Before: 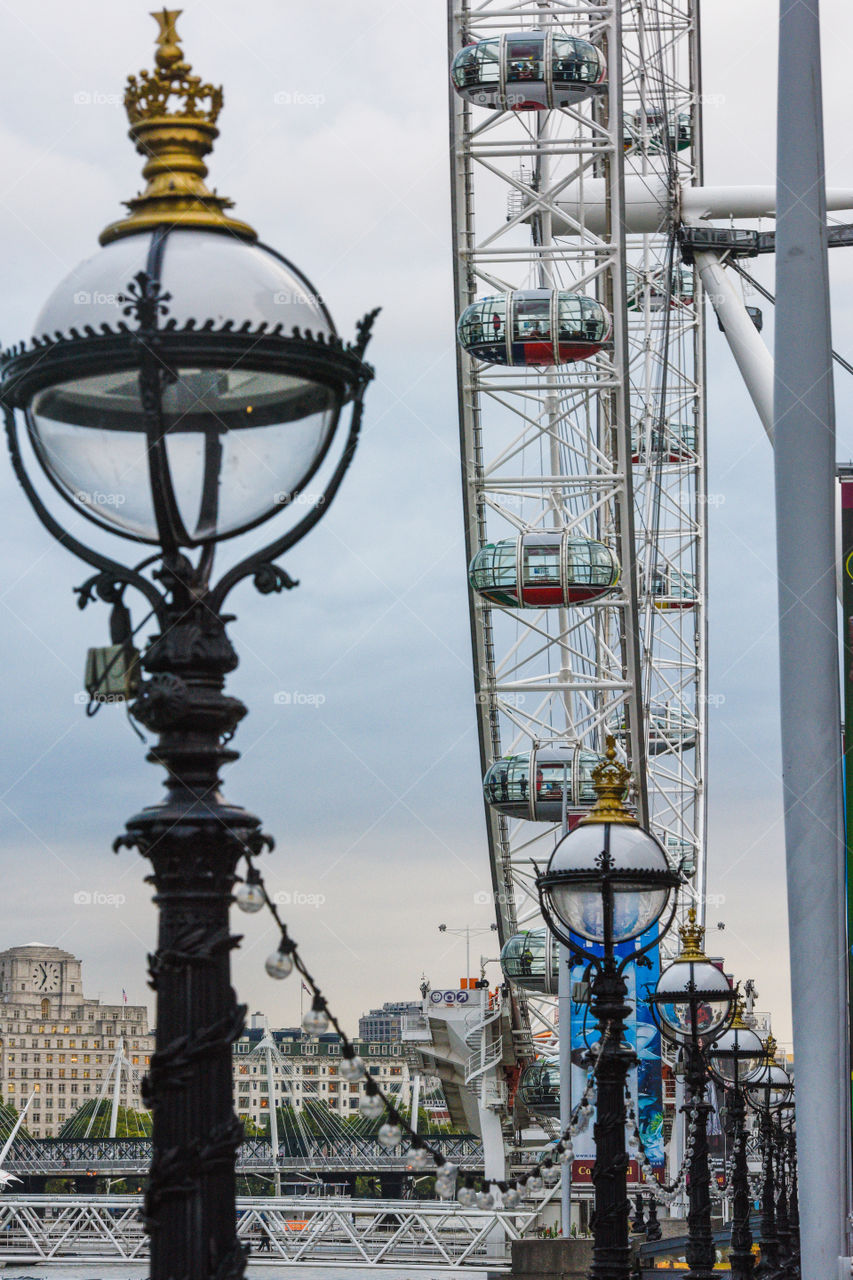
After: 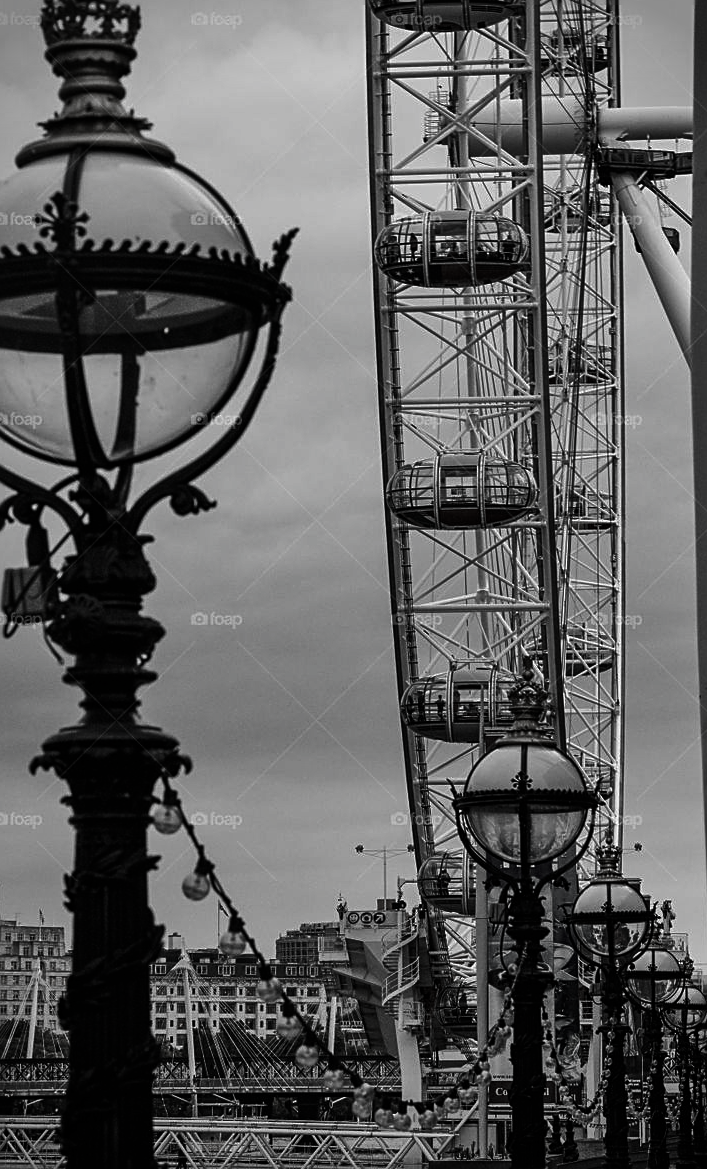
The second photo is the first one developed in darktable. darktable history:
shadows and highlights: shadows 37.72, highlights -28.12, soften with gaussian
color balance rgb: power › hue 61.78°, perceptual saturation grading › global saturation 23.464%, perceptual saturation grading › highlights -24.558%, perceptual saturation grading › mid-tones 24.604%, perceptual saturation grading › shadows 40.461%
crop: left 9.82%, top 6.241%, right 7.238%, bottom 2.428%
vignetting: fall-off start 87.64%, fall-off radius 23.61%
contrast brightness saturation: contrast -0.04, brightness -0.591, saturation -0.985
sharpen: on, module defaults
